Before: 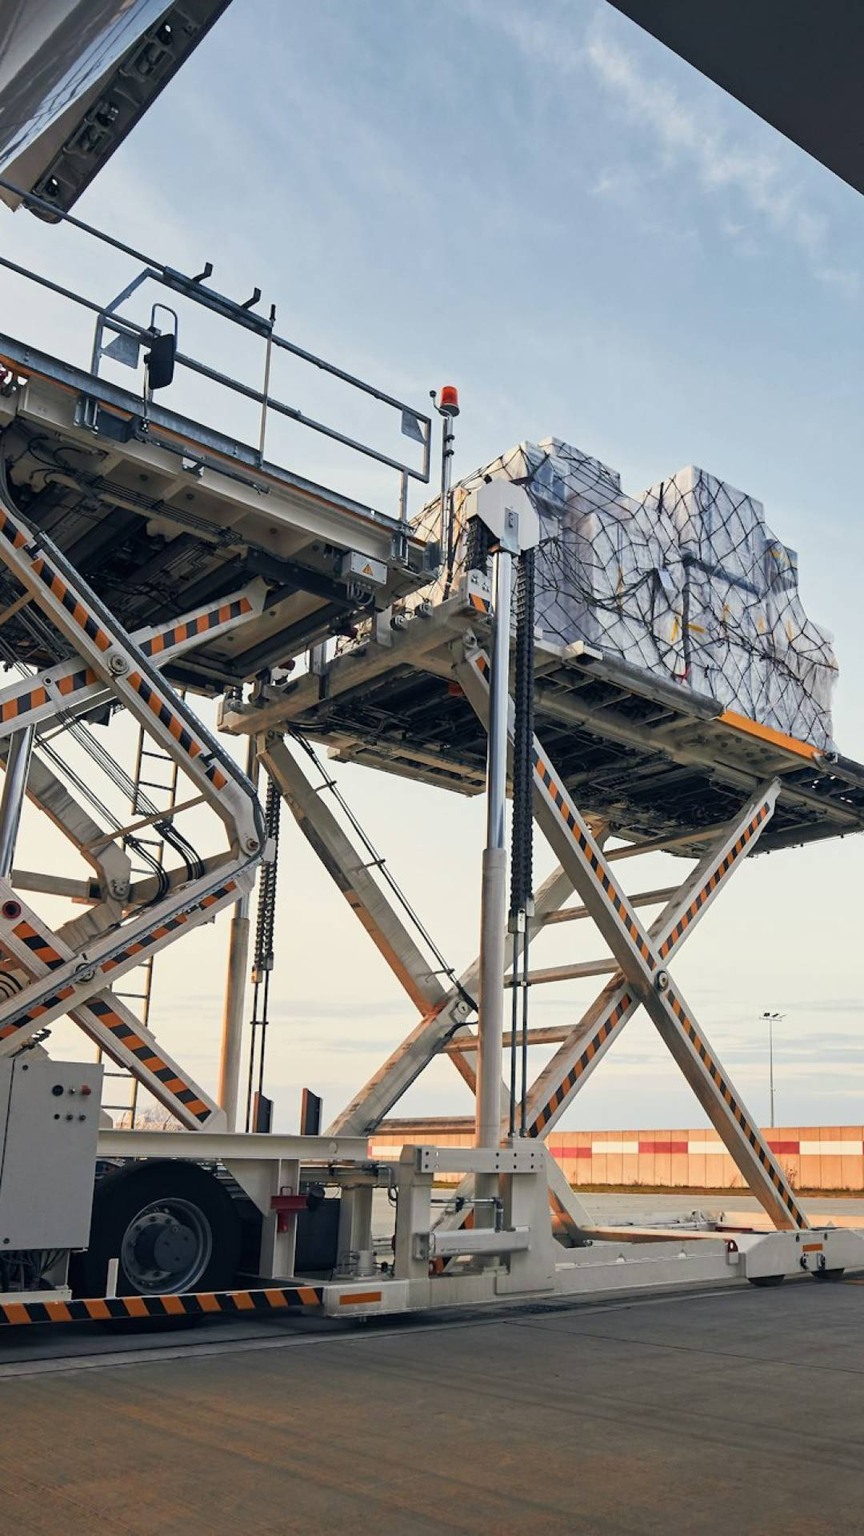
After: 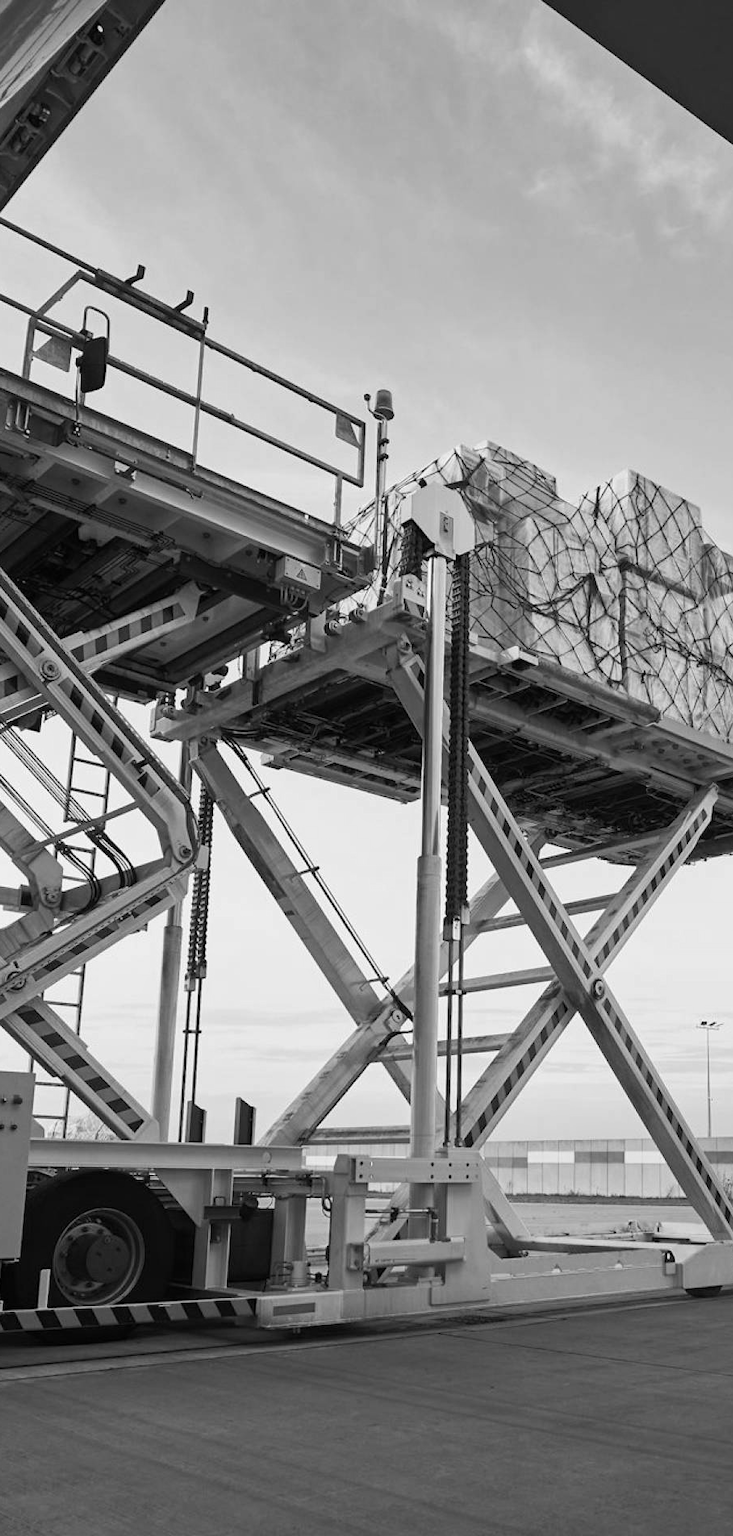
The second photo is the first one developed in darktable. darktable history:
crop: left 8.026%, right 7.374%
velvia: strength 15%
monochrome: size 1
